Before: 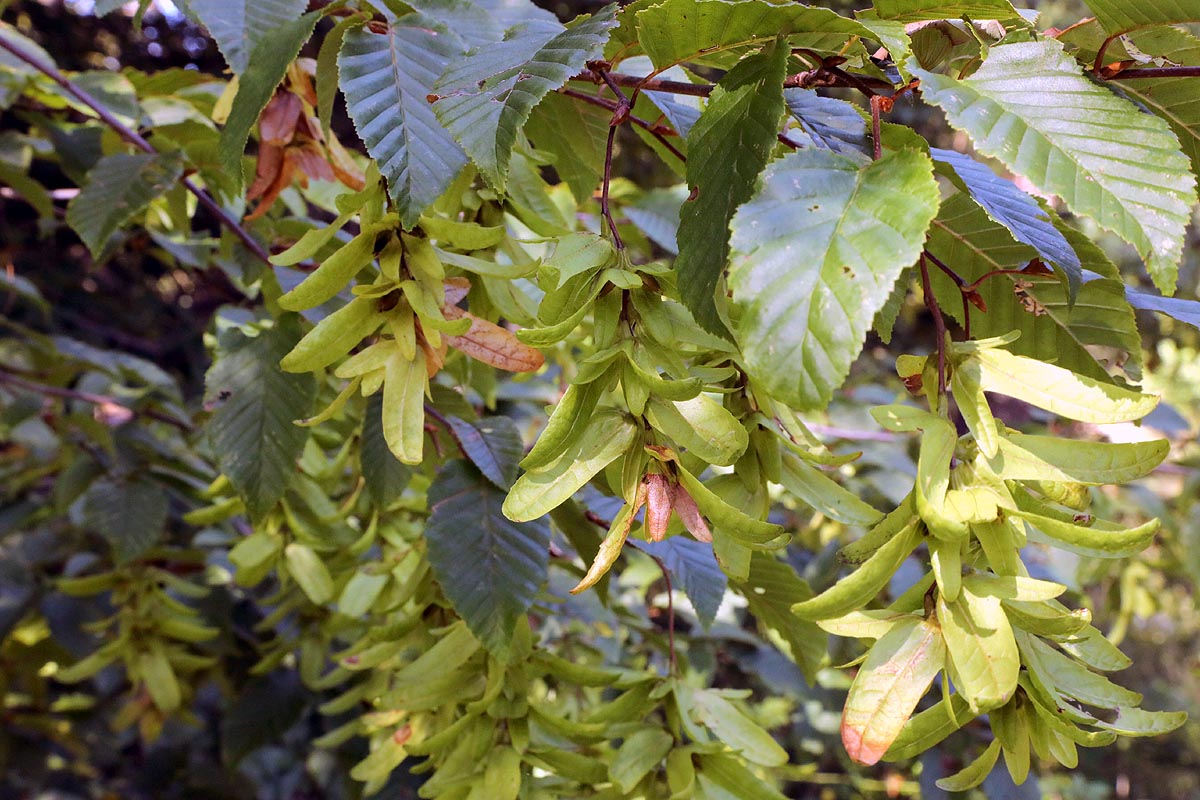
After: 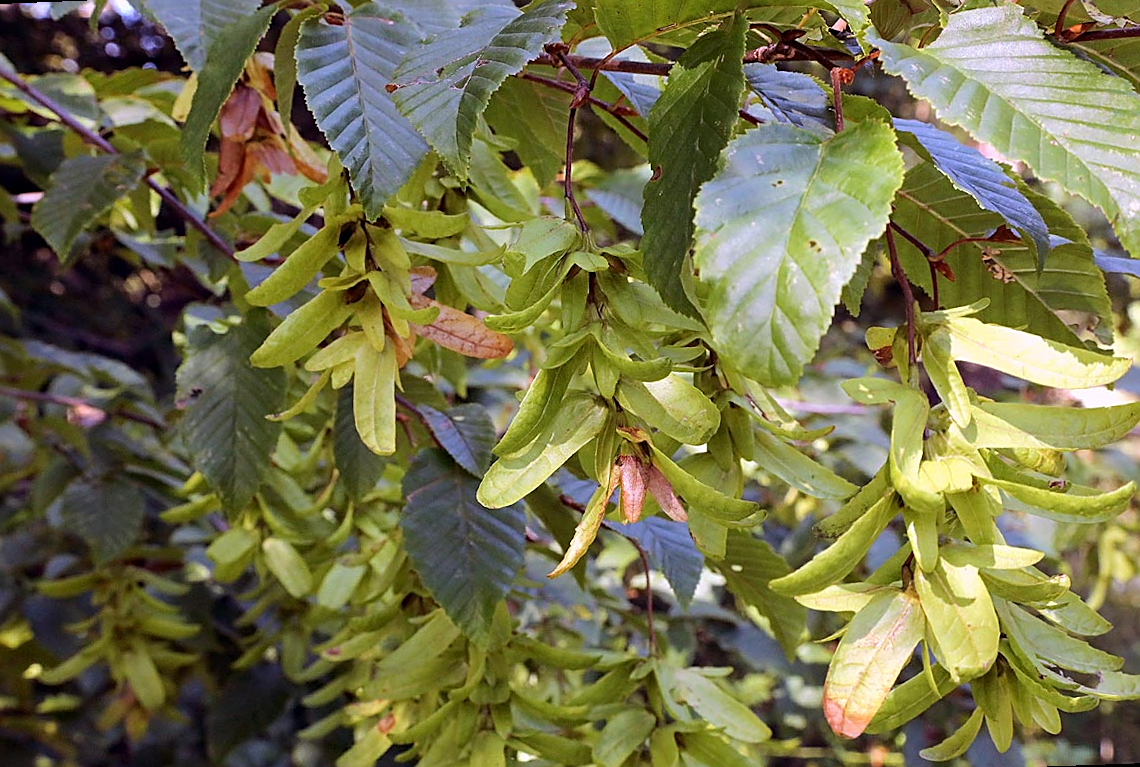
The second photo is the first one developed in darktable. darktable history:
rotate and perspective: rotation -2.12°, lens shift (vertical) 0.009, lens shift (horizontal) -0.008, automatic cropping original format, crop left 0.036, crop right 0.964, crop top 0.05, crop bottom 0.959
sharpen: on, module defaults
